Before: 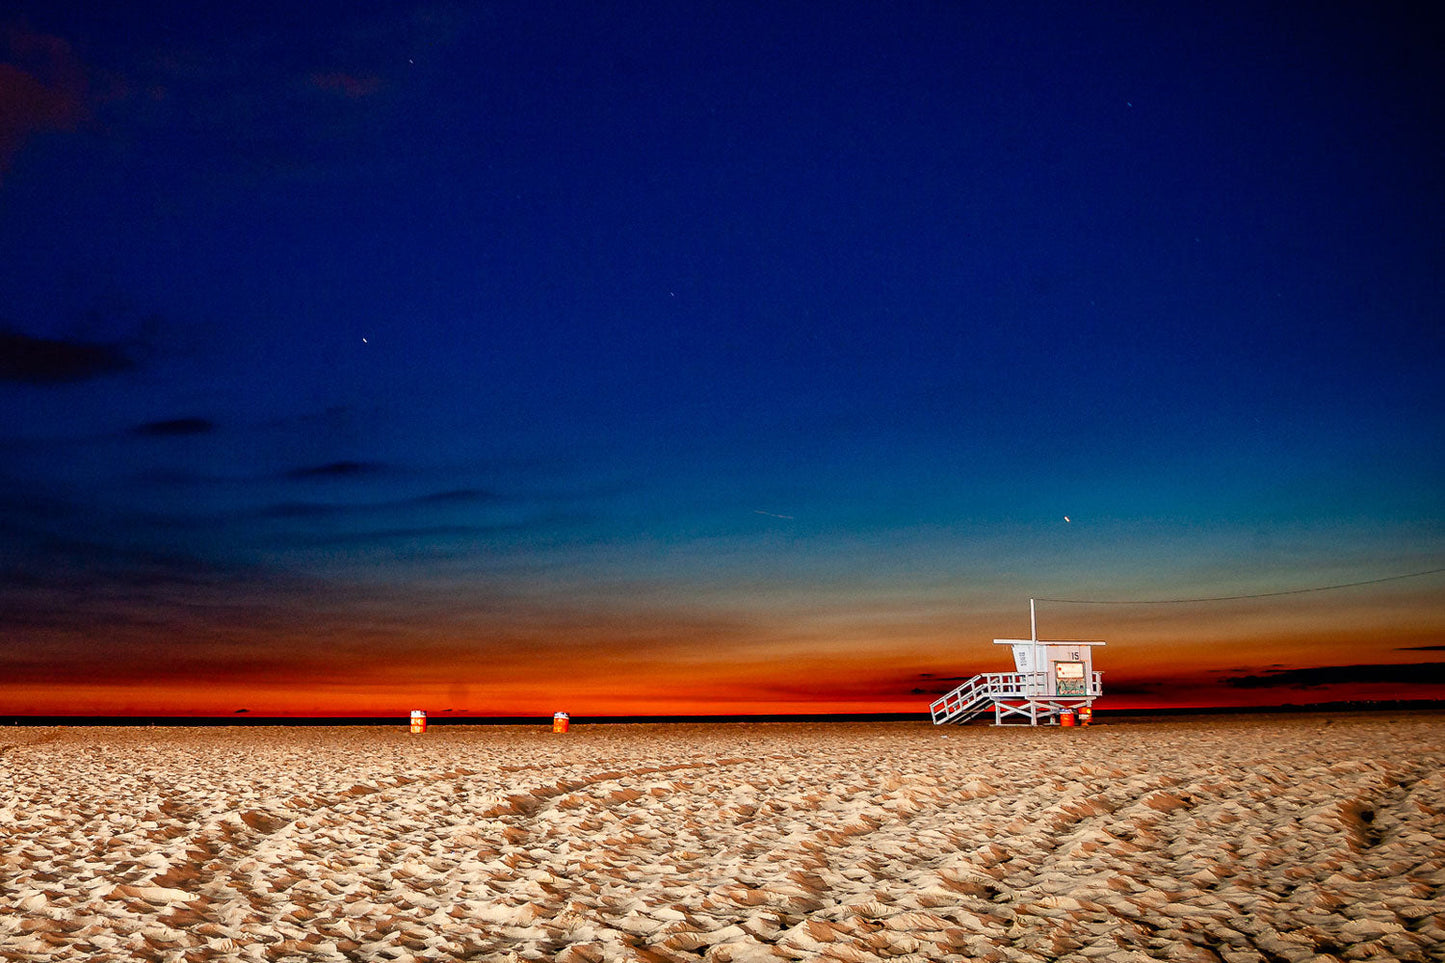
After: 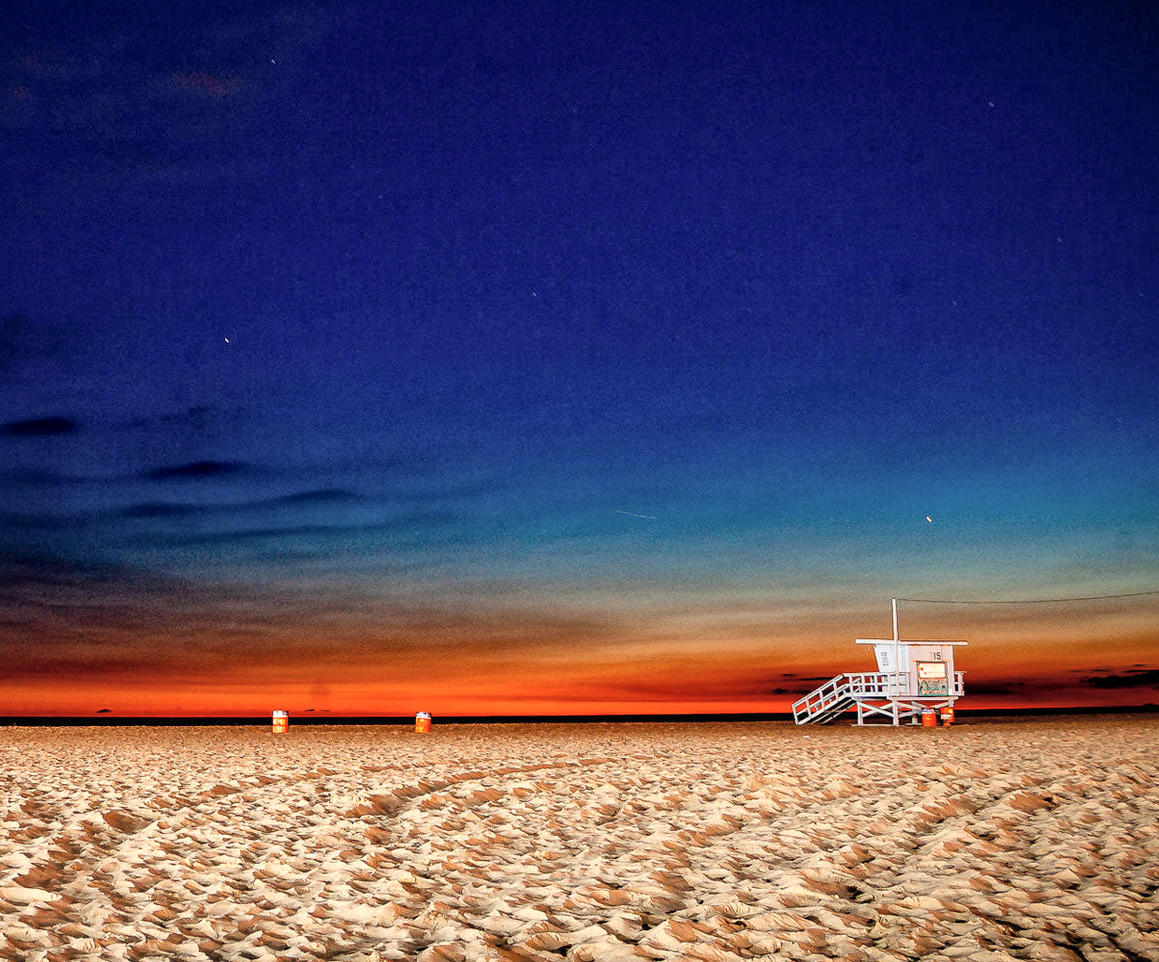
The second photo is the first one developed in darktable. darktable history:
global tonemap: drago (1, 100), detail 1
crop and rotate: left 9.597%, right 10.195%
